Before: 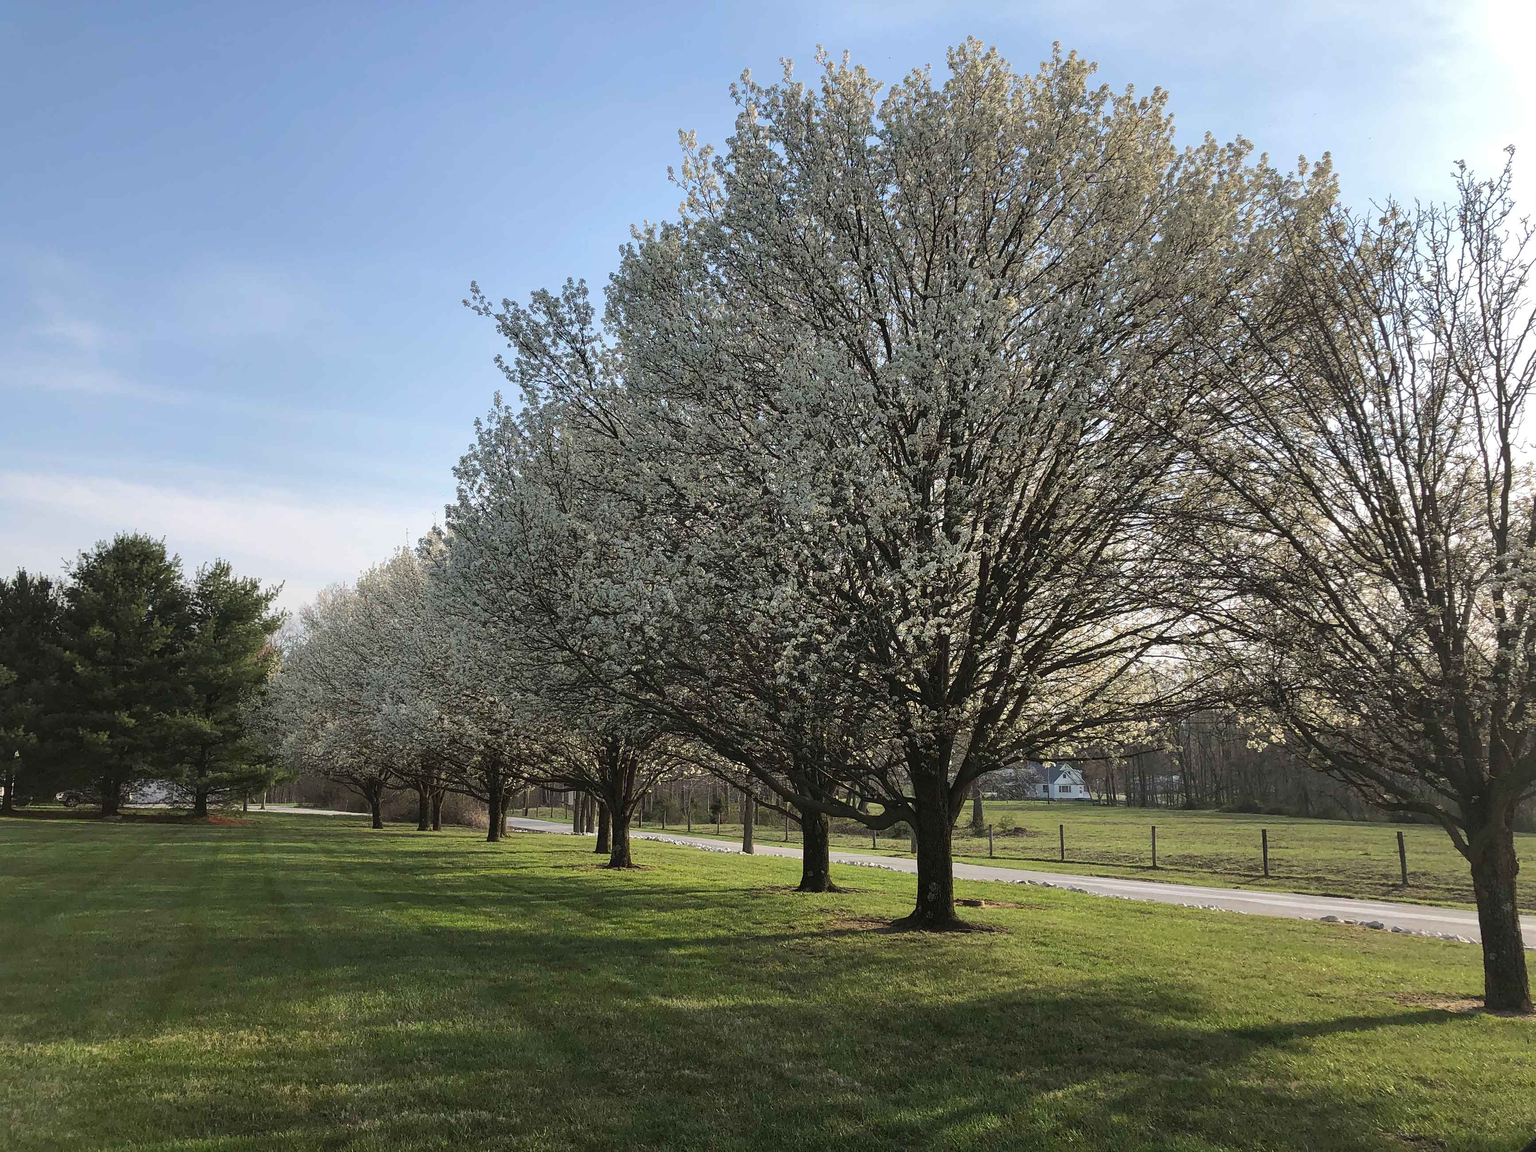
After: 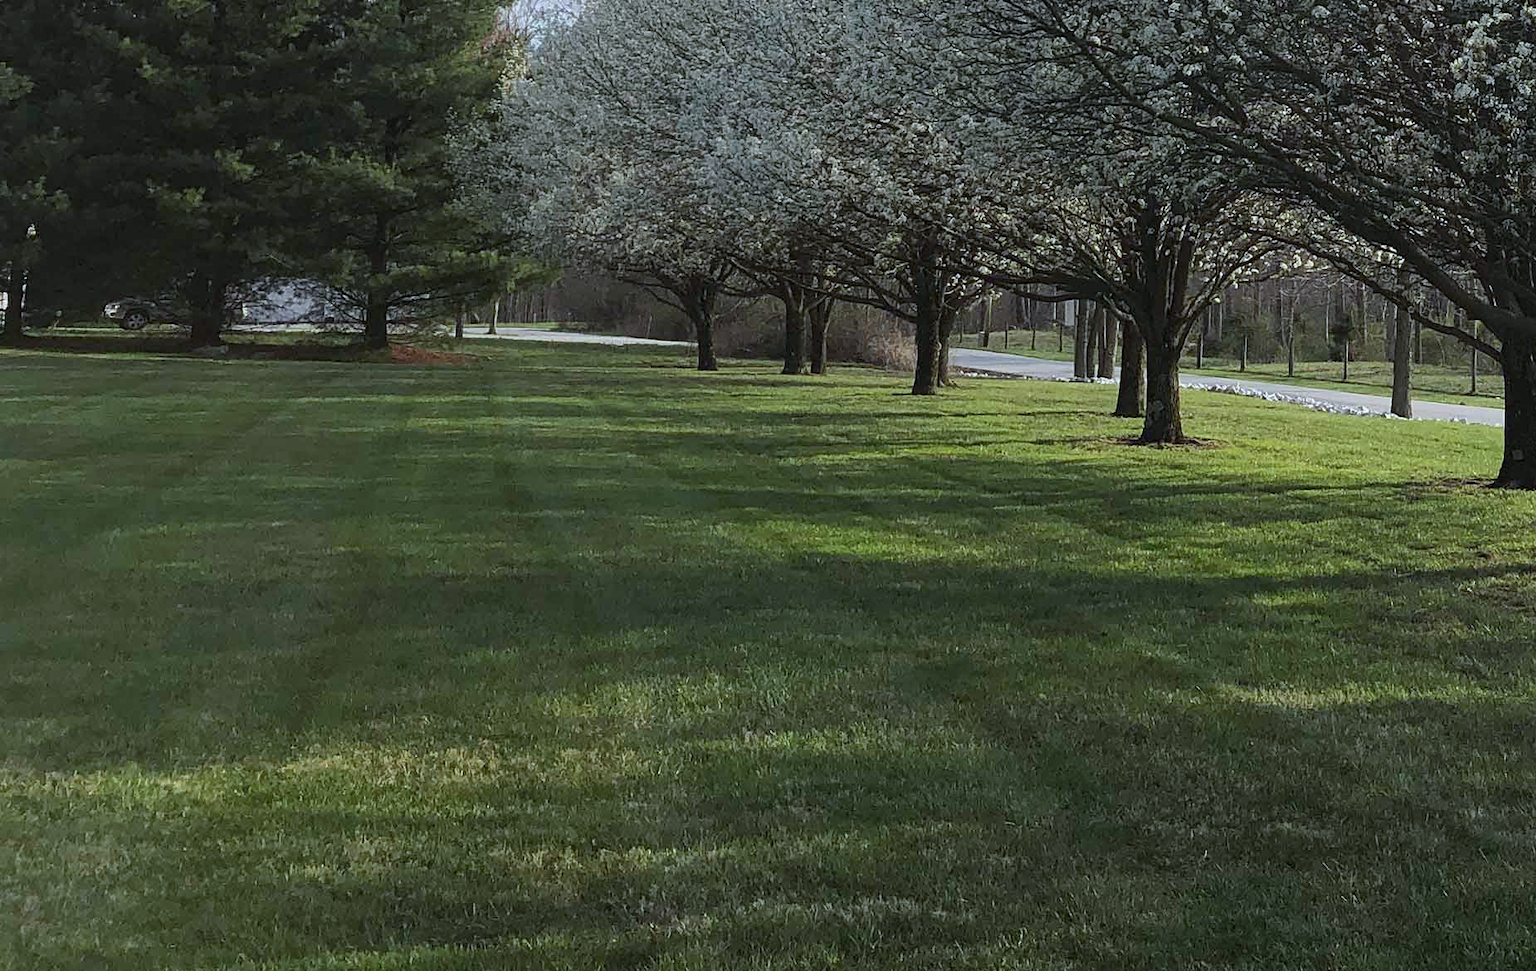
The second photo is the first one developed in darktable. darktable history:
exposure: compensate highlight preservation false
crop and rotate: top 54.778%, right 46.61%, bottom 0.159%
white balance: red 0.924, blue 1.095
